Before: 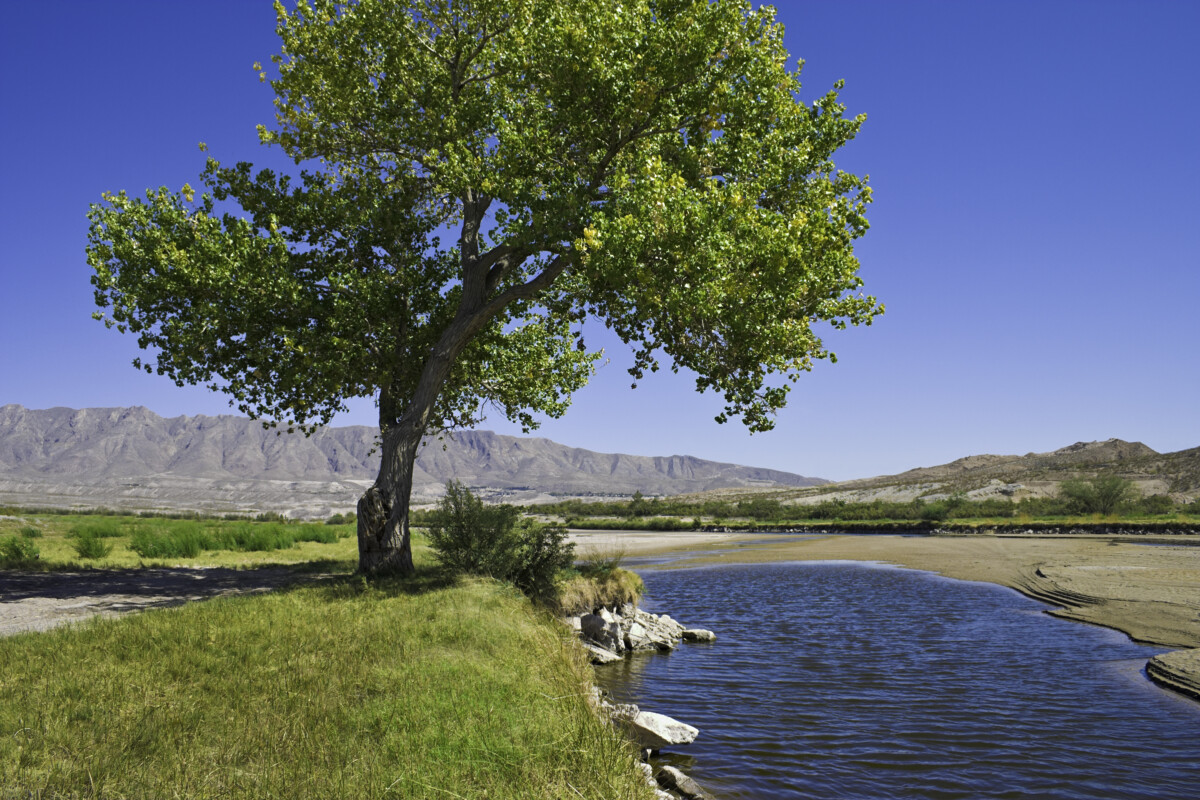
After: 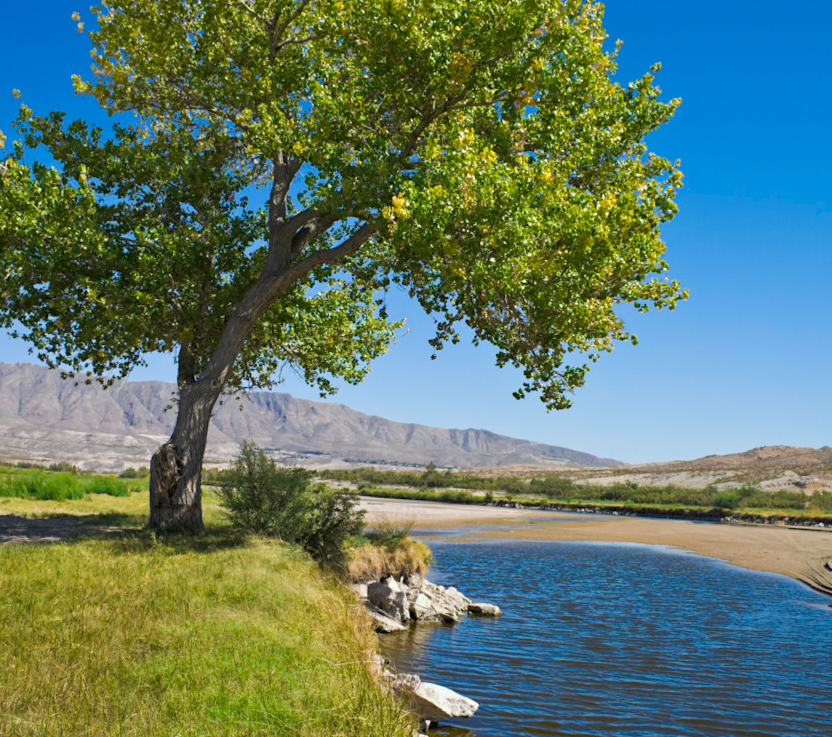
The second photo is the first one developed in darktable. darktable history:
crop and rotate: angle -3.26°, left 13.984%, top 0.032%, right 10.867%, bottom 0.068%
